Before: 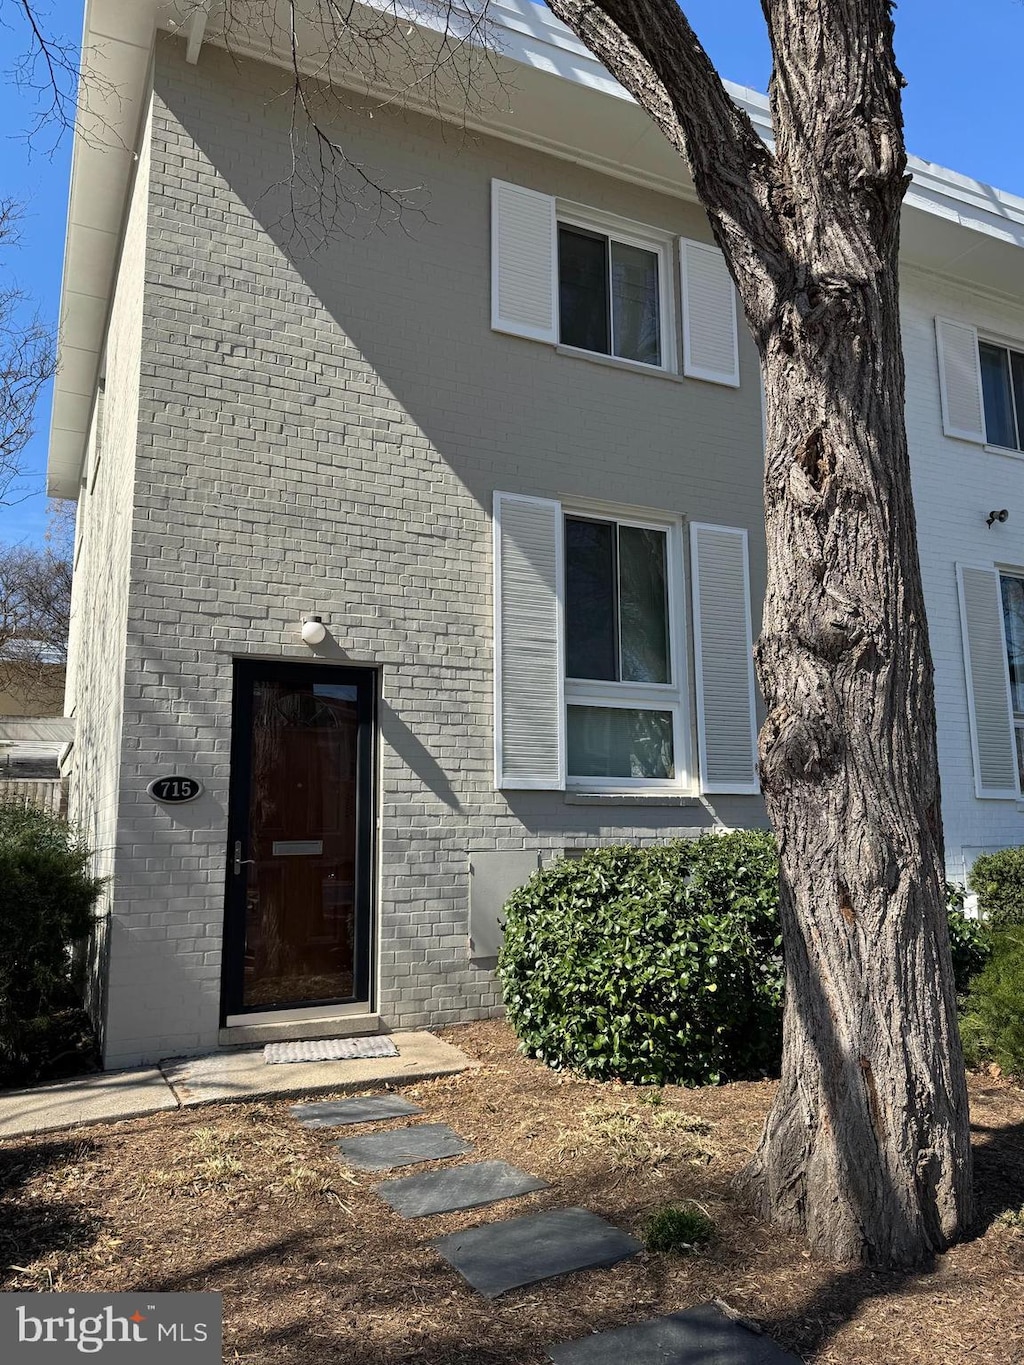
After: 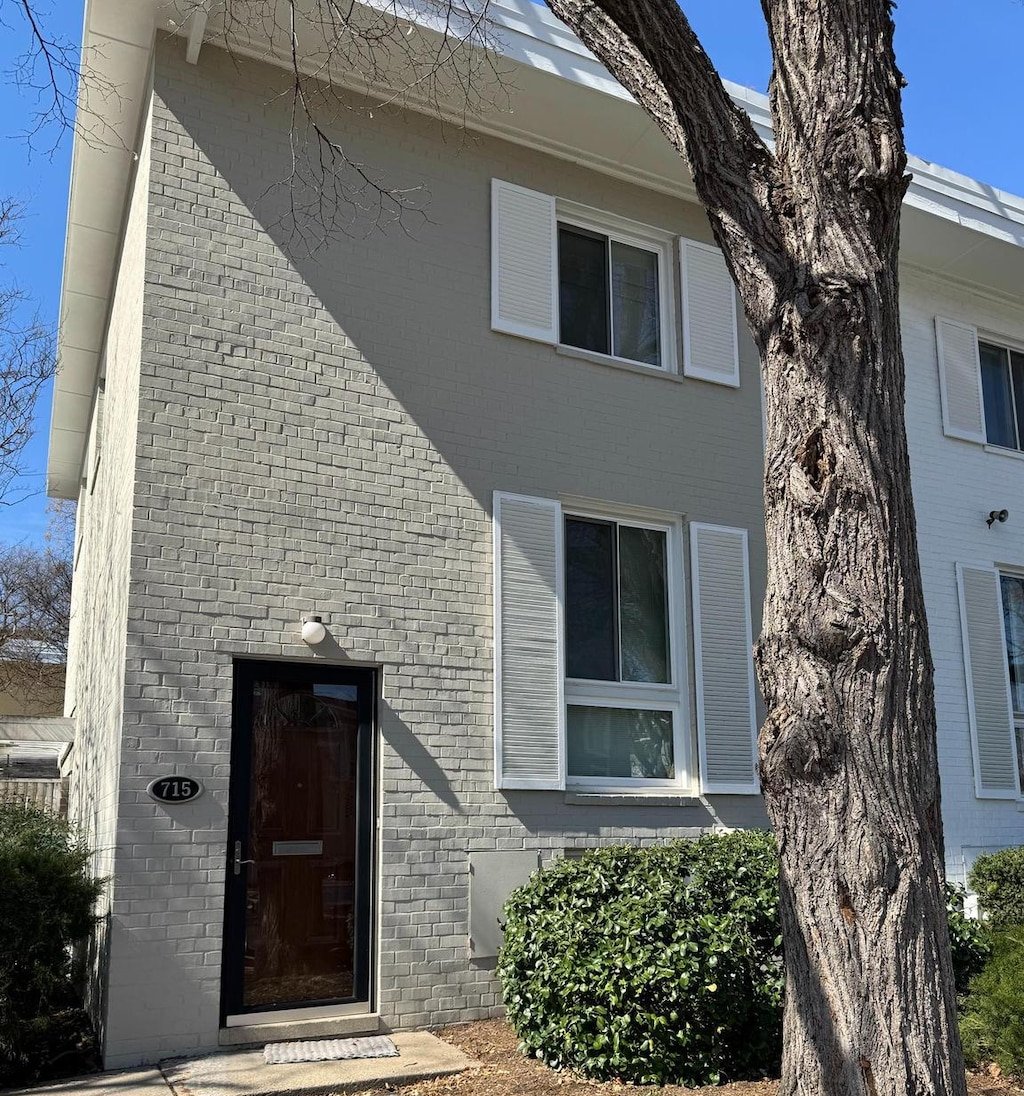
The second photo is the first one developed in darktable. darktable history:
crop: bottom 19.699%
